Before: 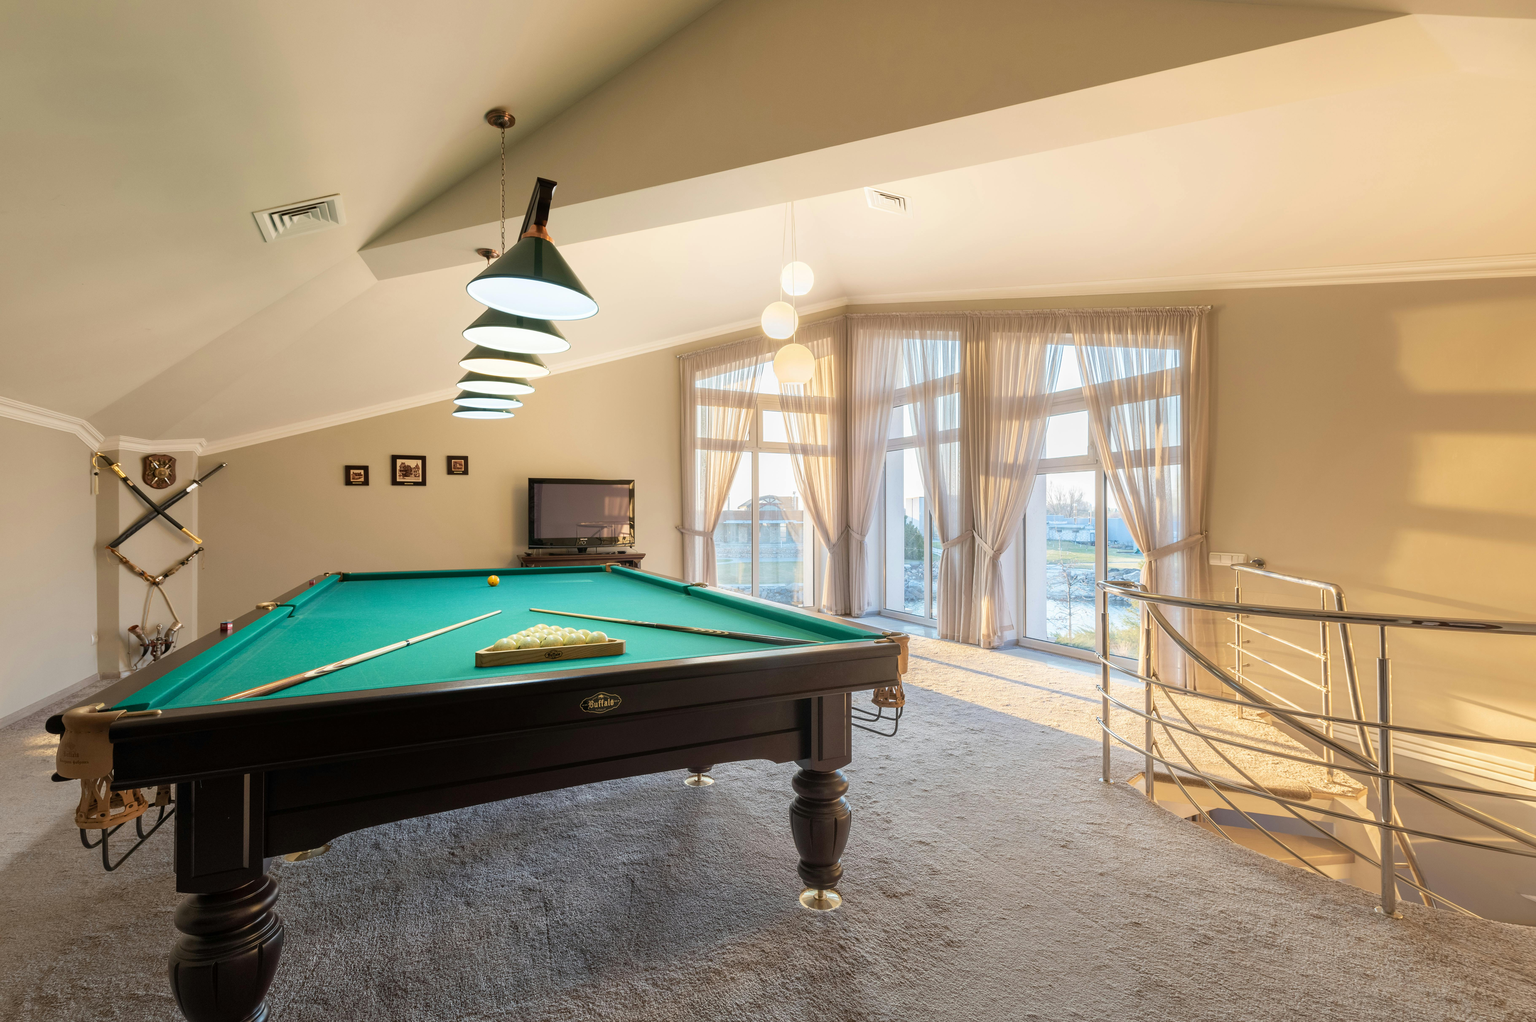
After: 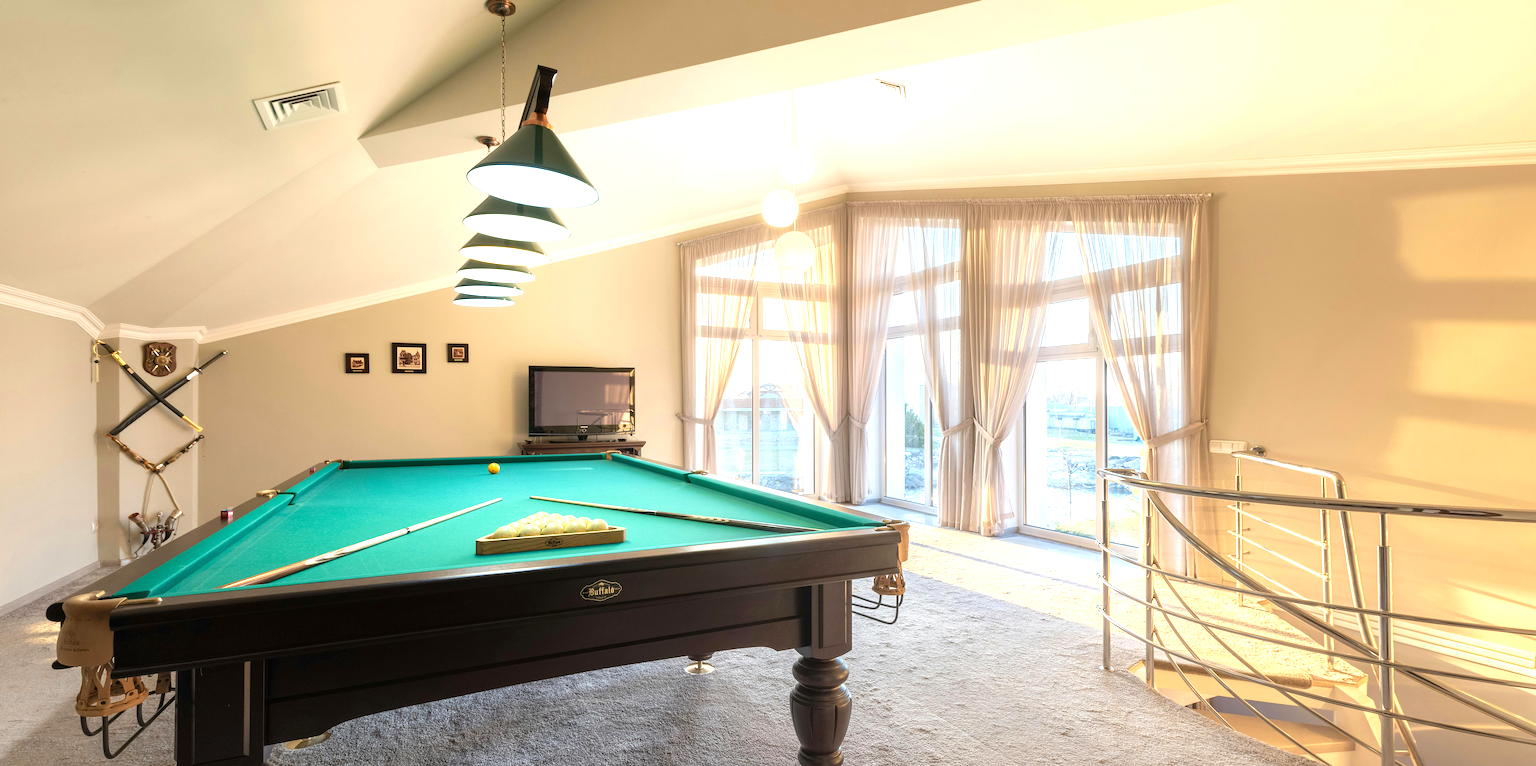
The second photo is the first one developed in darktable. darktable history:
exposure: black level correction 0, exposure 0.7 EV, compensate exposure bias true, compensate highlight preservation false
crop: top 11.038%, bottom 13.962%
